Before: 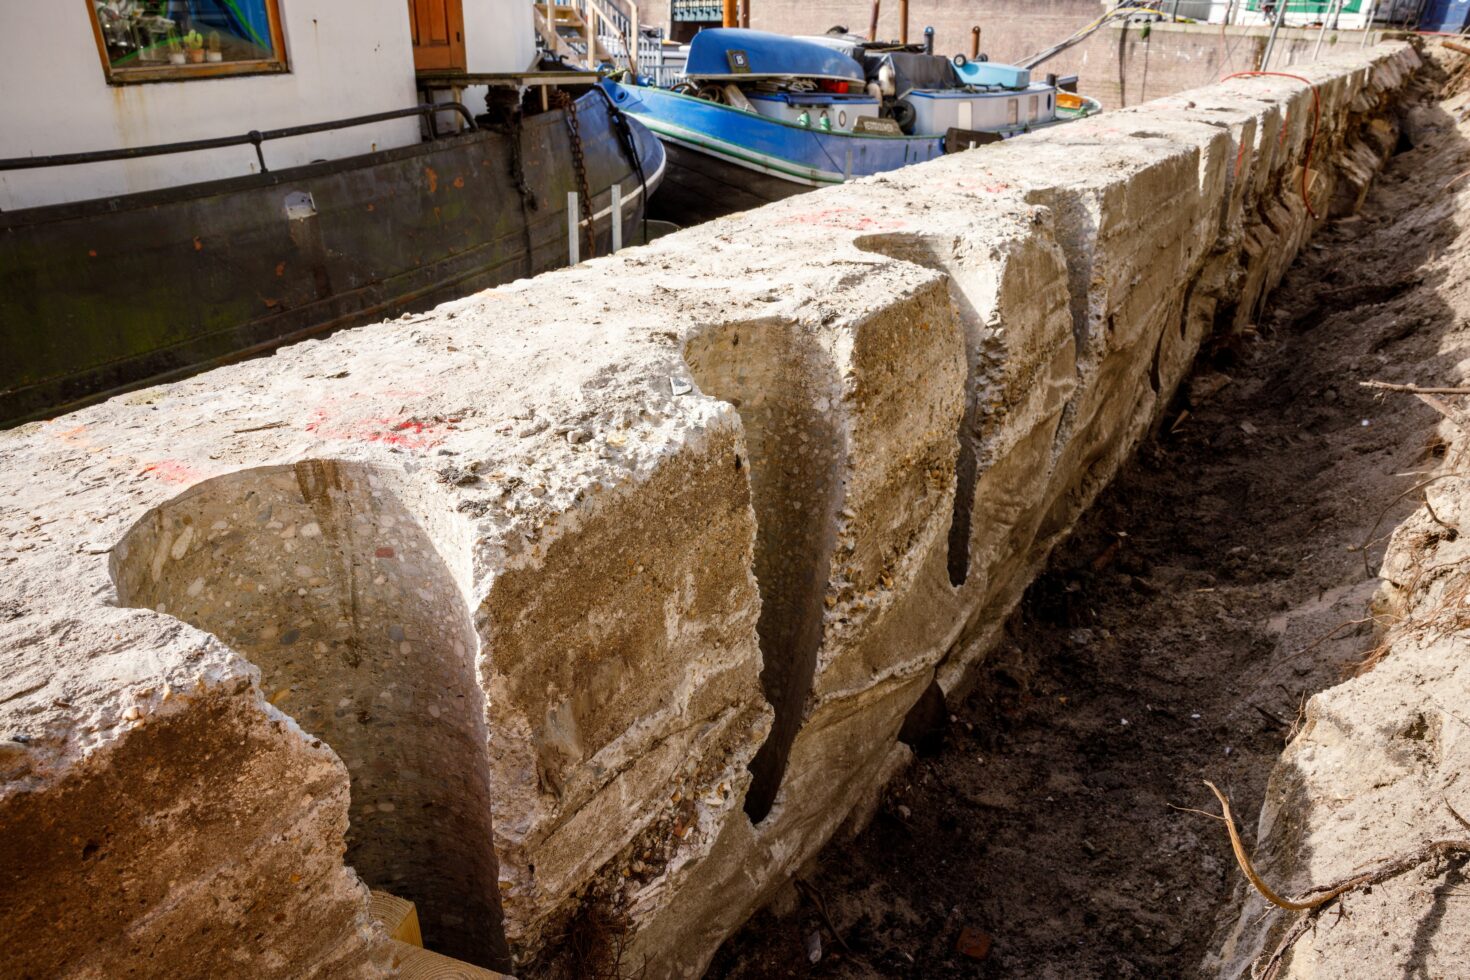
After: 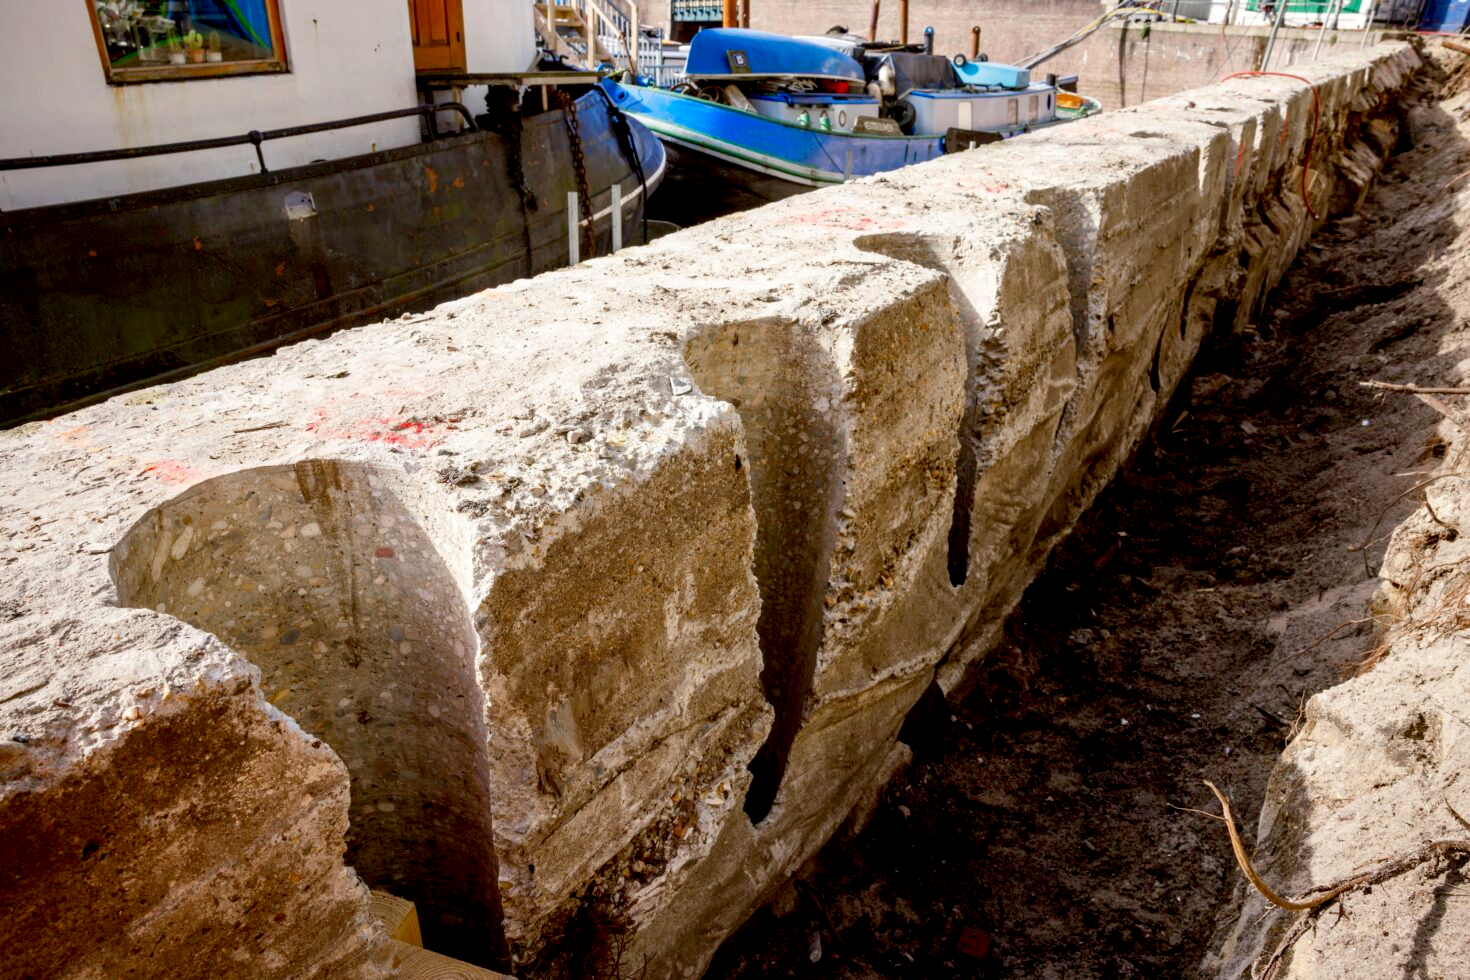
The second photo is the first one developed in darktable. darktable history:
exposure: black level correction 0.009, exposure 0.014 EV, compensate highlight preservation false
color zones: curves: ch1 [(0.25, 0.5) (0.747, 0.71)]
